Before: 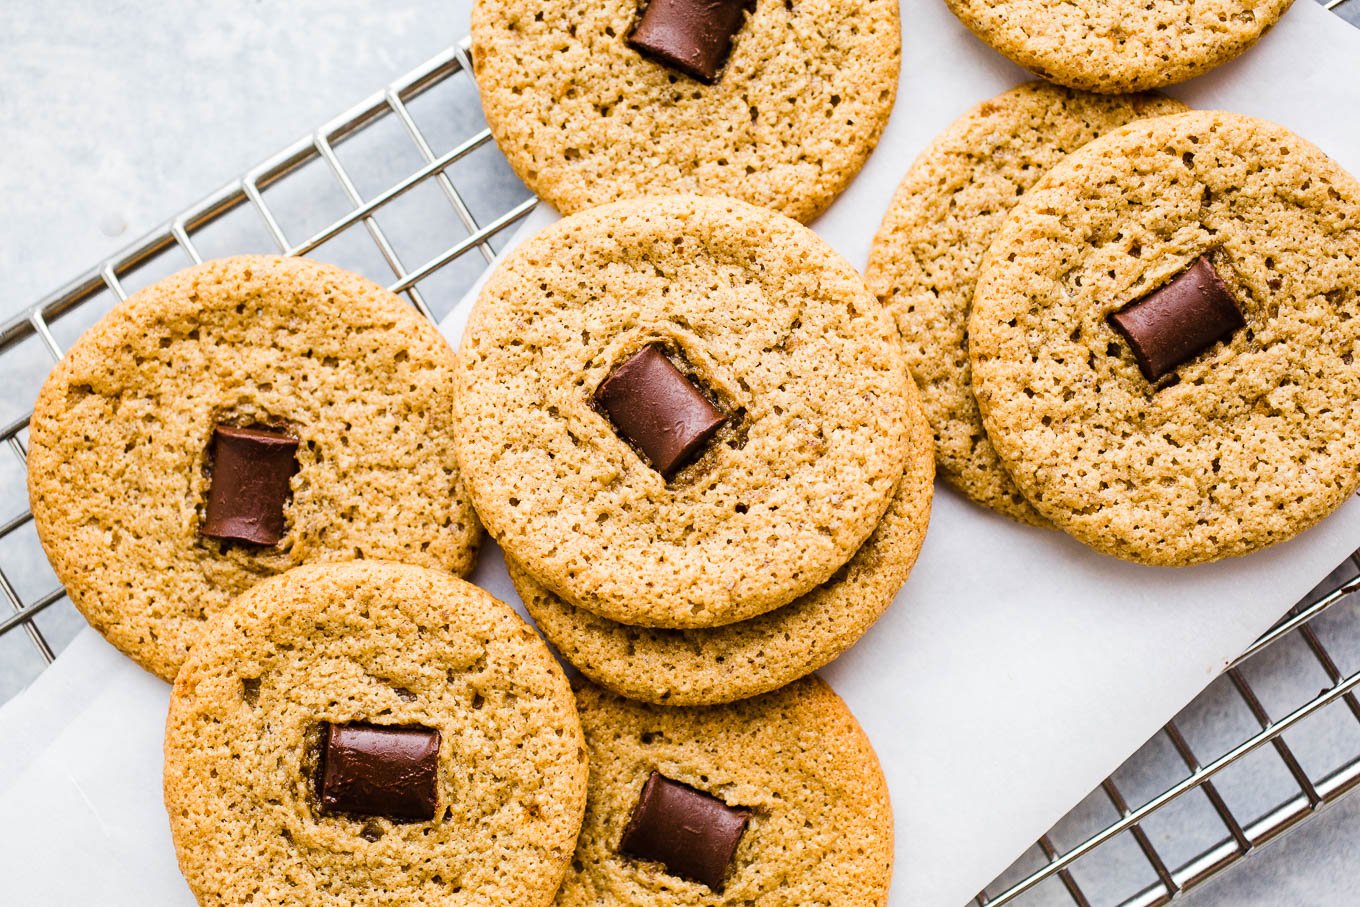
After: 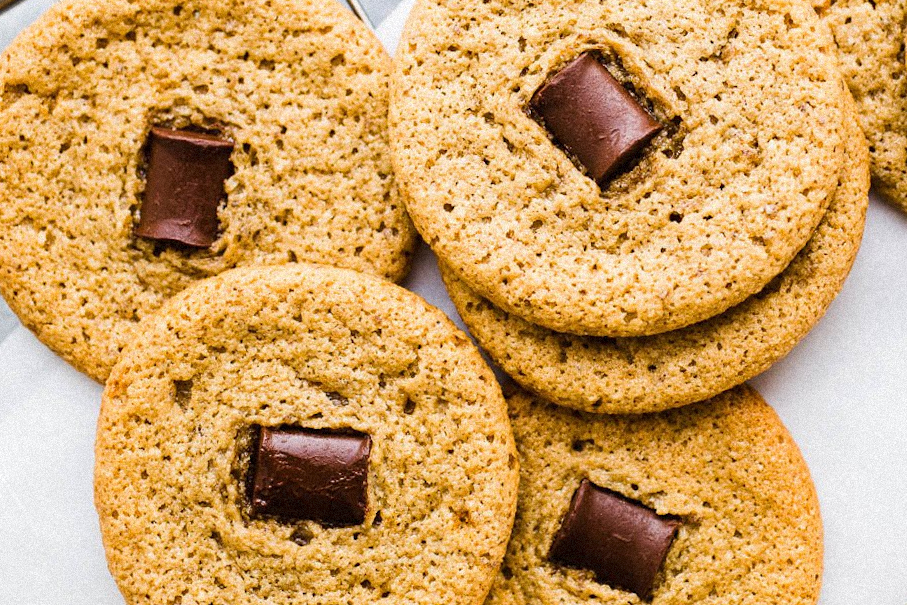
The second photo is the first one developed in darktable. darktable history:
grain: mid-tones bias 0%
crop and rotate: angle -0.82°, left 3.85%, top 31.828%, right 27.992%
